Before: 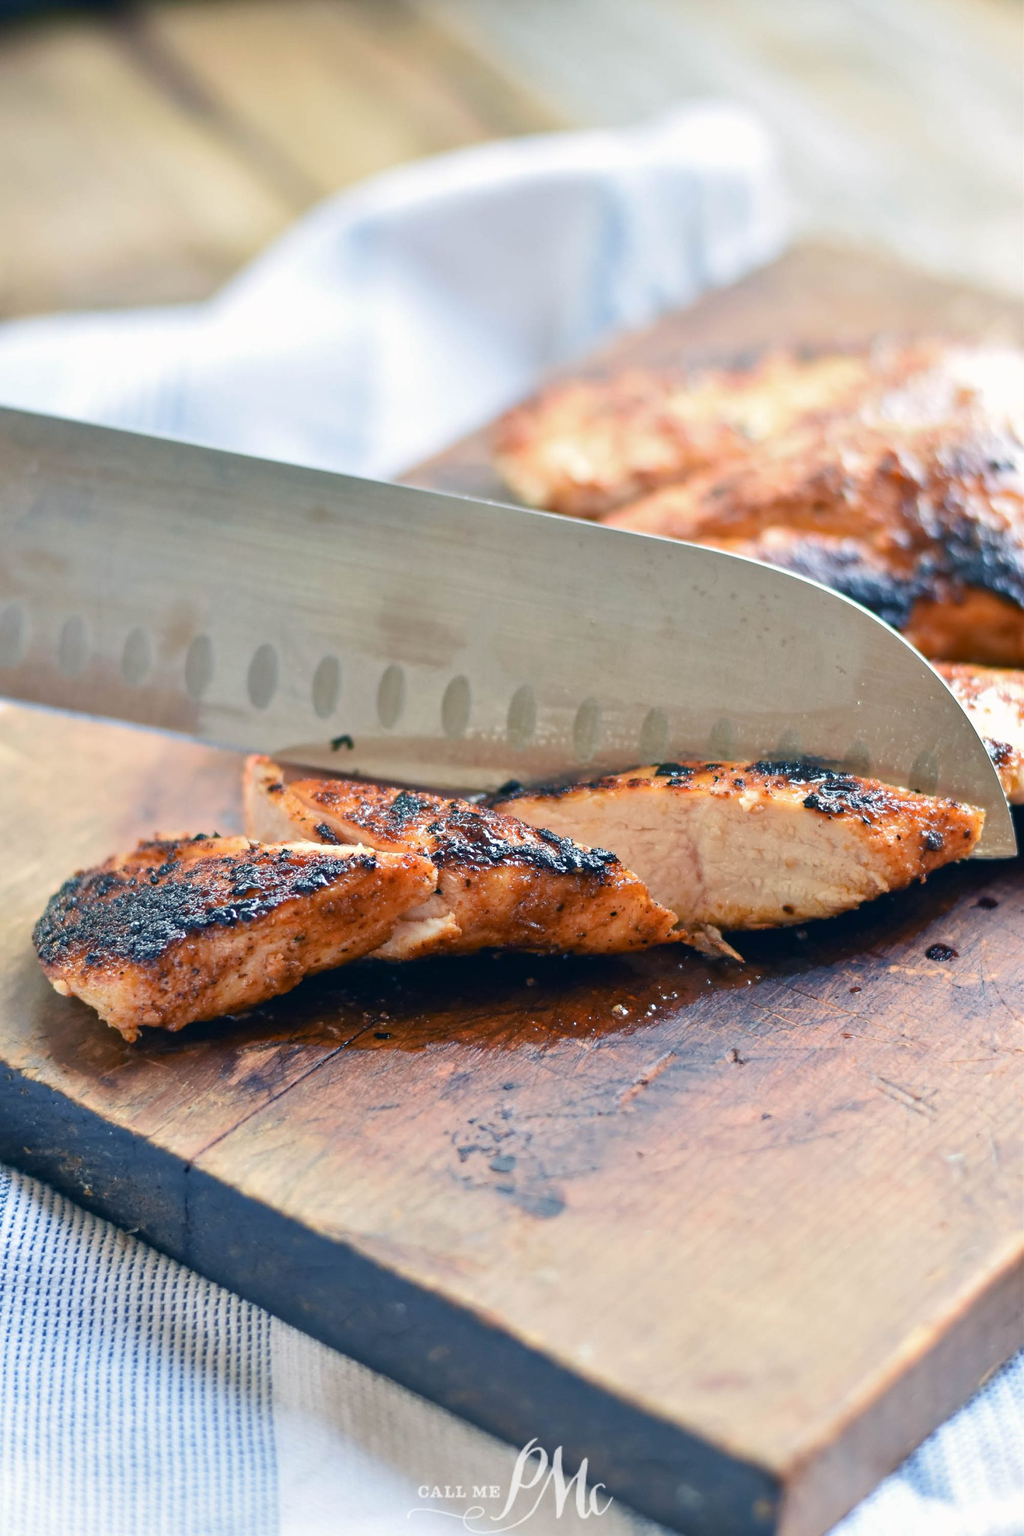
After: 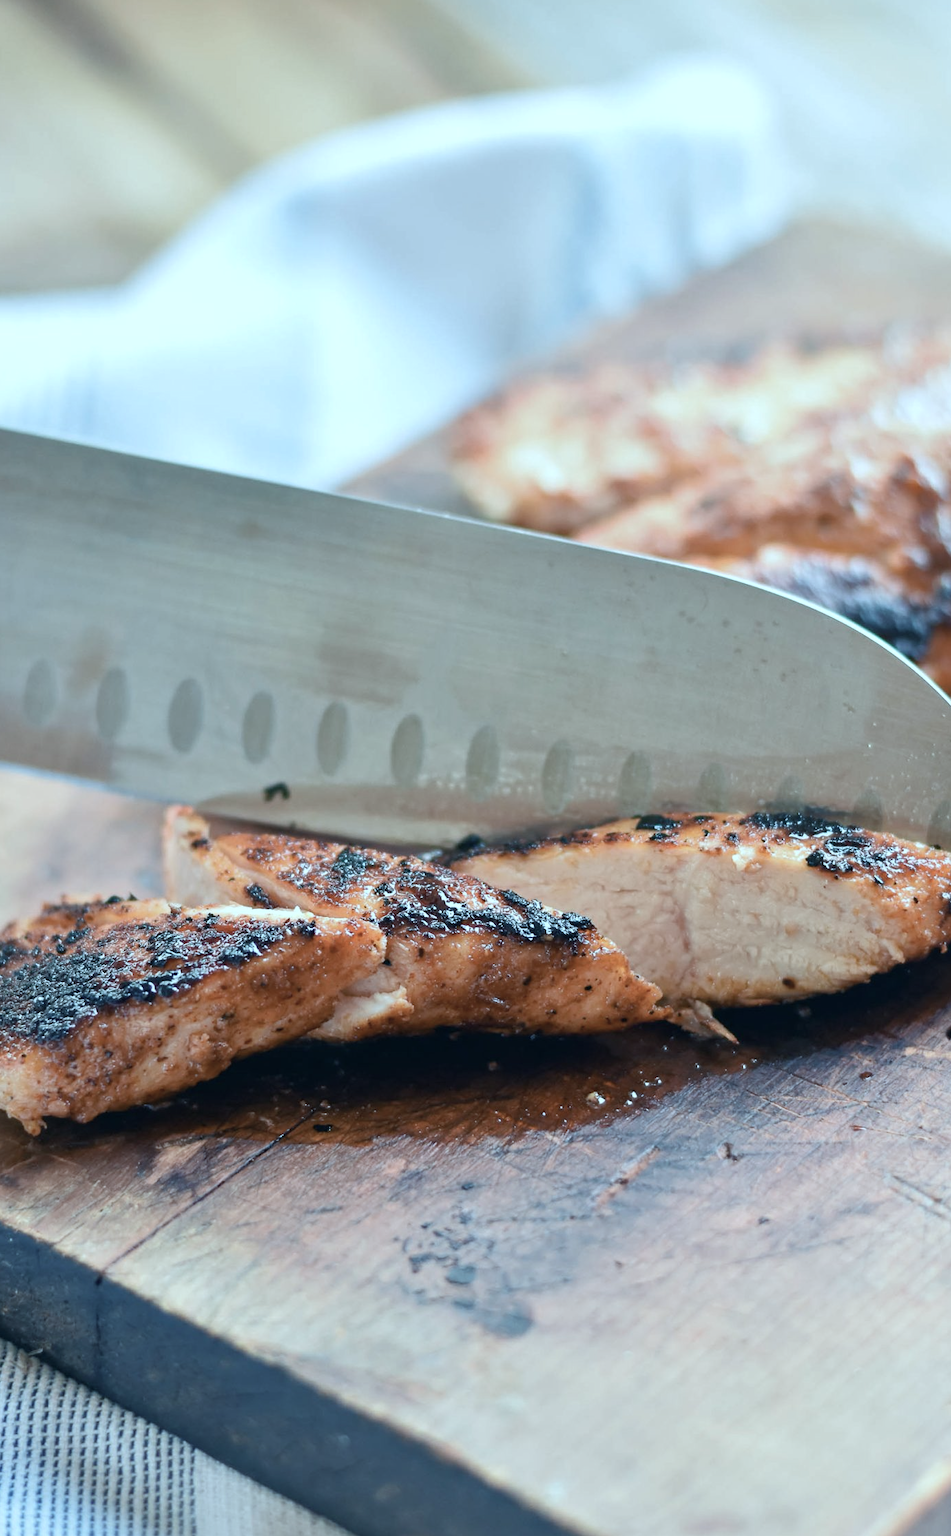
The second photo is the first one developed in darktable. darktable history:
crop: left 9.917%, top 3.507%, right 9.16%, bottom 9.367%
color correction: highlights a* -13.32, highlights b* -17.64, saturation 0.712
